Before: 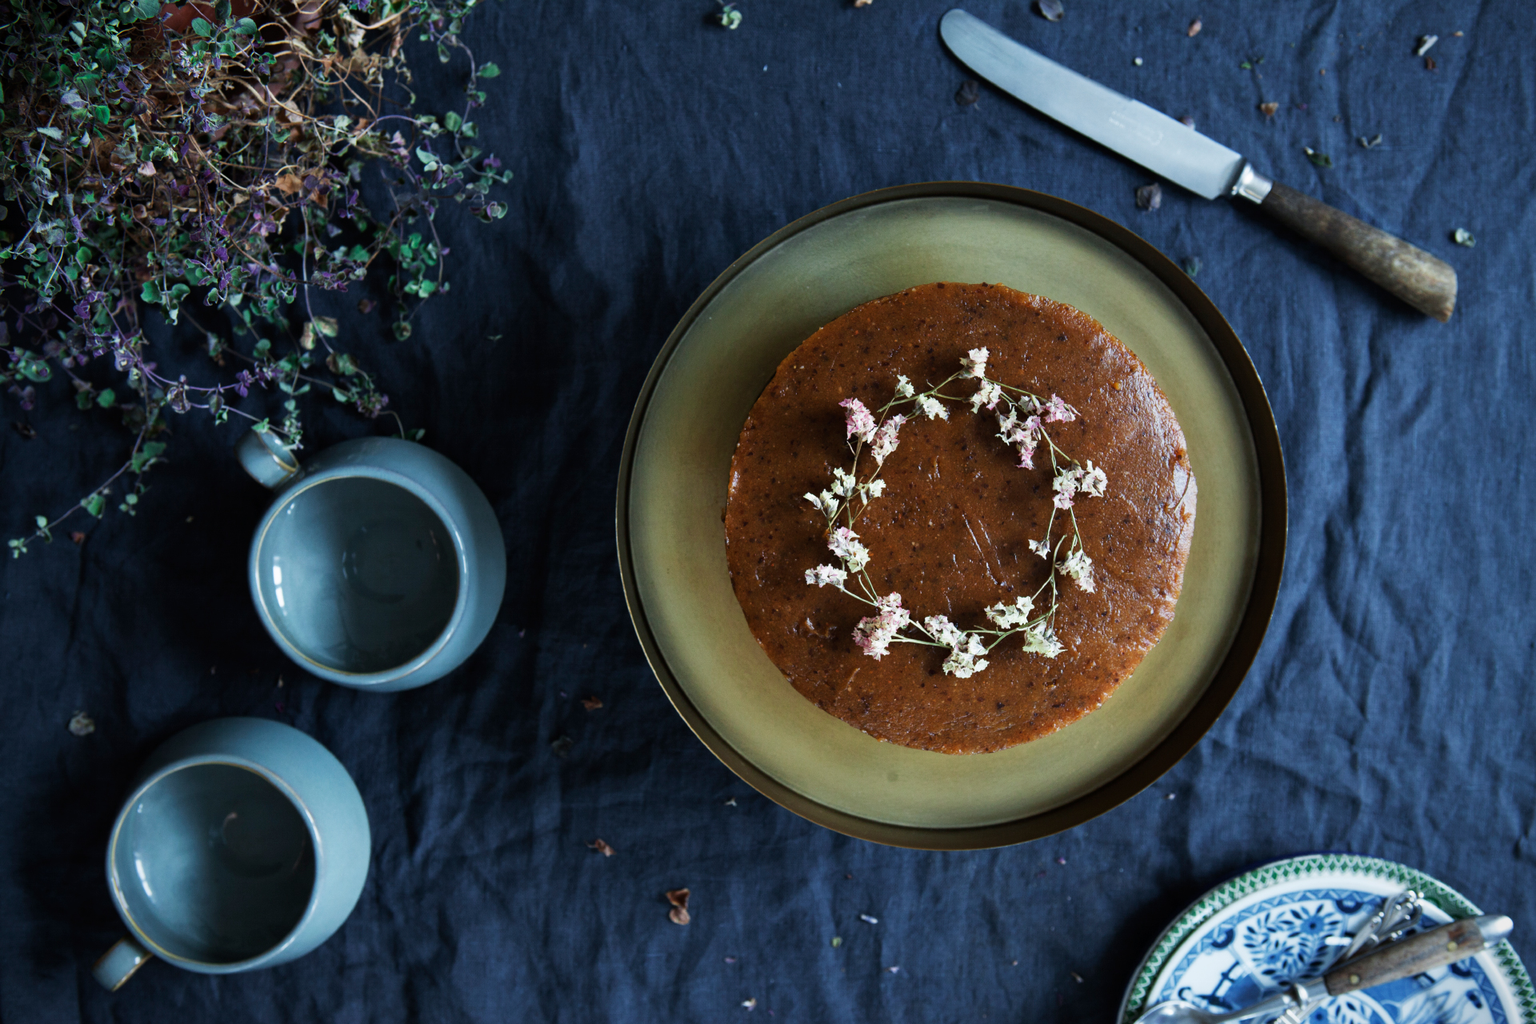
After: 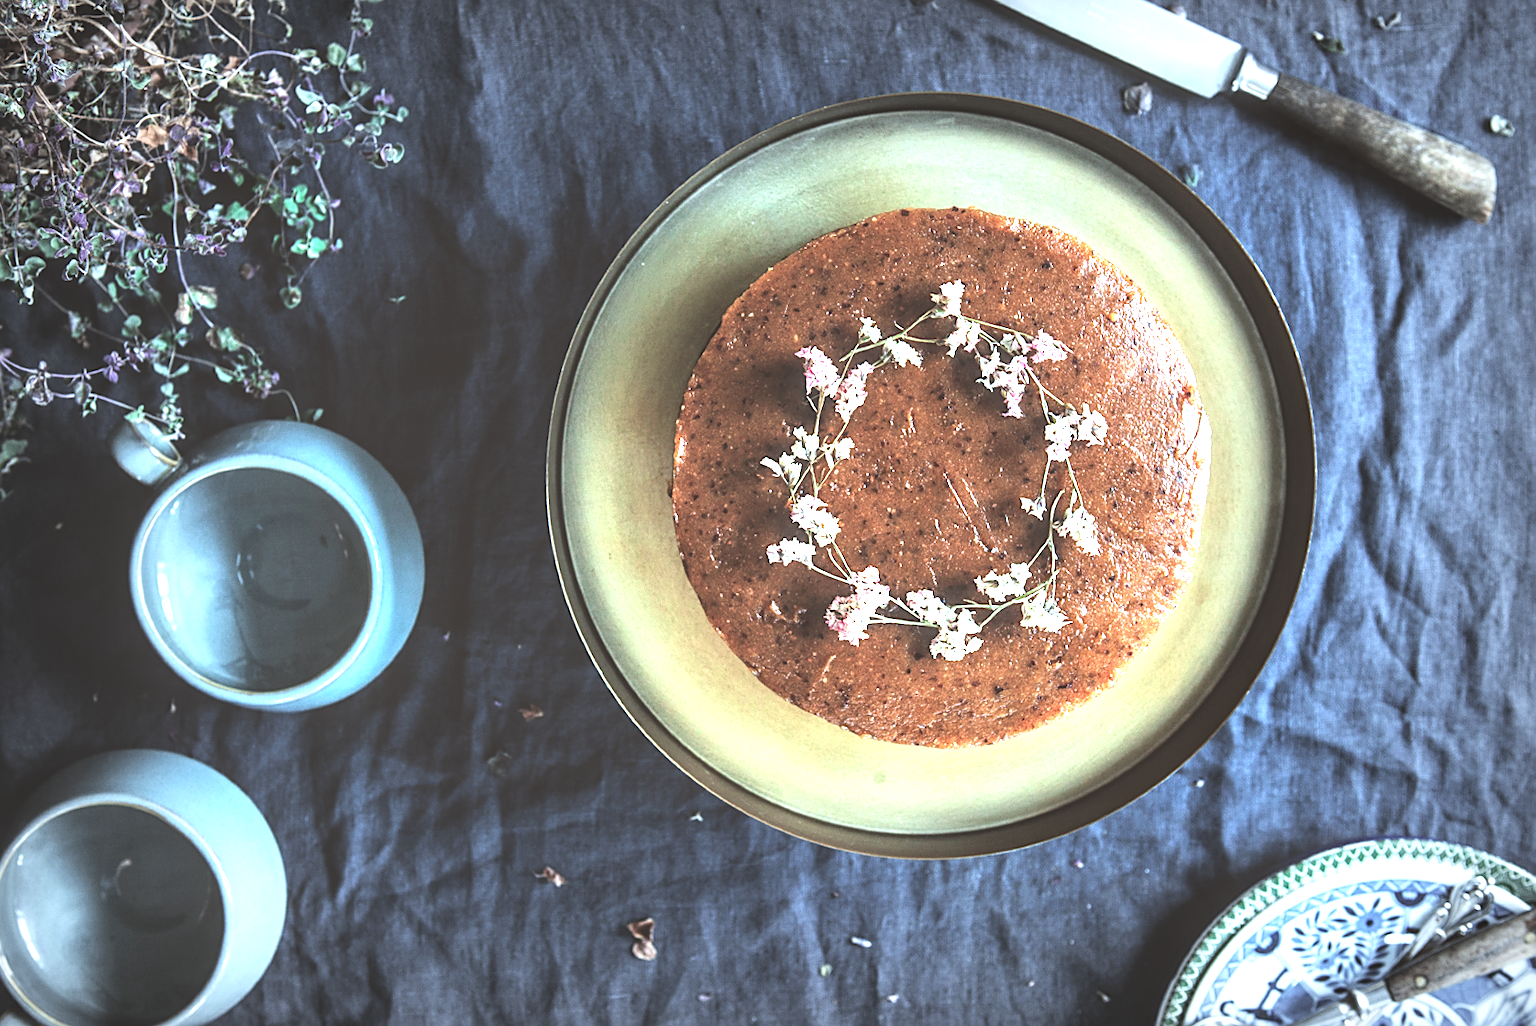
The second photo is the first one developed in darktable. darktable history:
sharpen: on, module defaults
exposure: black level correction -0.023, exposure 1.394 EV, compensate highlight preservation false
crop and rotate: angle 3.05°, left 5.899%, top 5.712%
local contrast: highlights 64%, shadows 53%, detail 168%, midtone range 0.512
tone curve: curves: ch0 [(0, 0) (0.004, 0.001) (0.133, 0.112) (0.325, 0.362) (0.832, 0.893) (1, 1)], color space Lab, linked channels, preserve colors none
vignetting: fall-off start 52.74%, automatic ratio true, width/height ratio 1.314, shape 0.213
color correction: highlights a* -3.22, highlights b* -6.43, shadows a* 3.21, shadows b* 5.5
